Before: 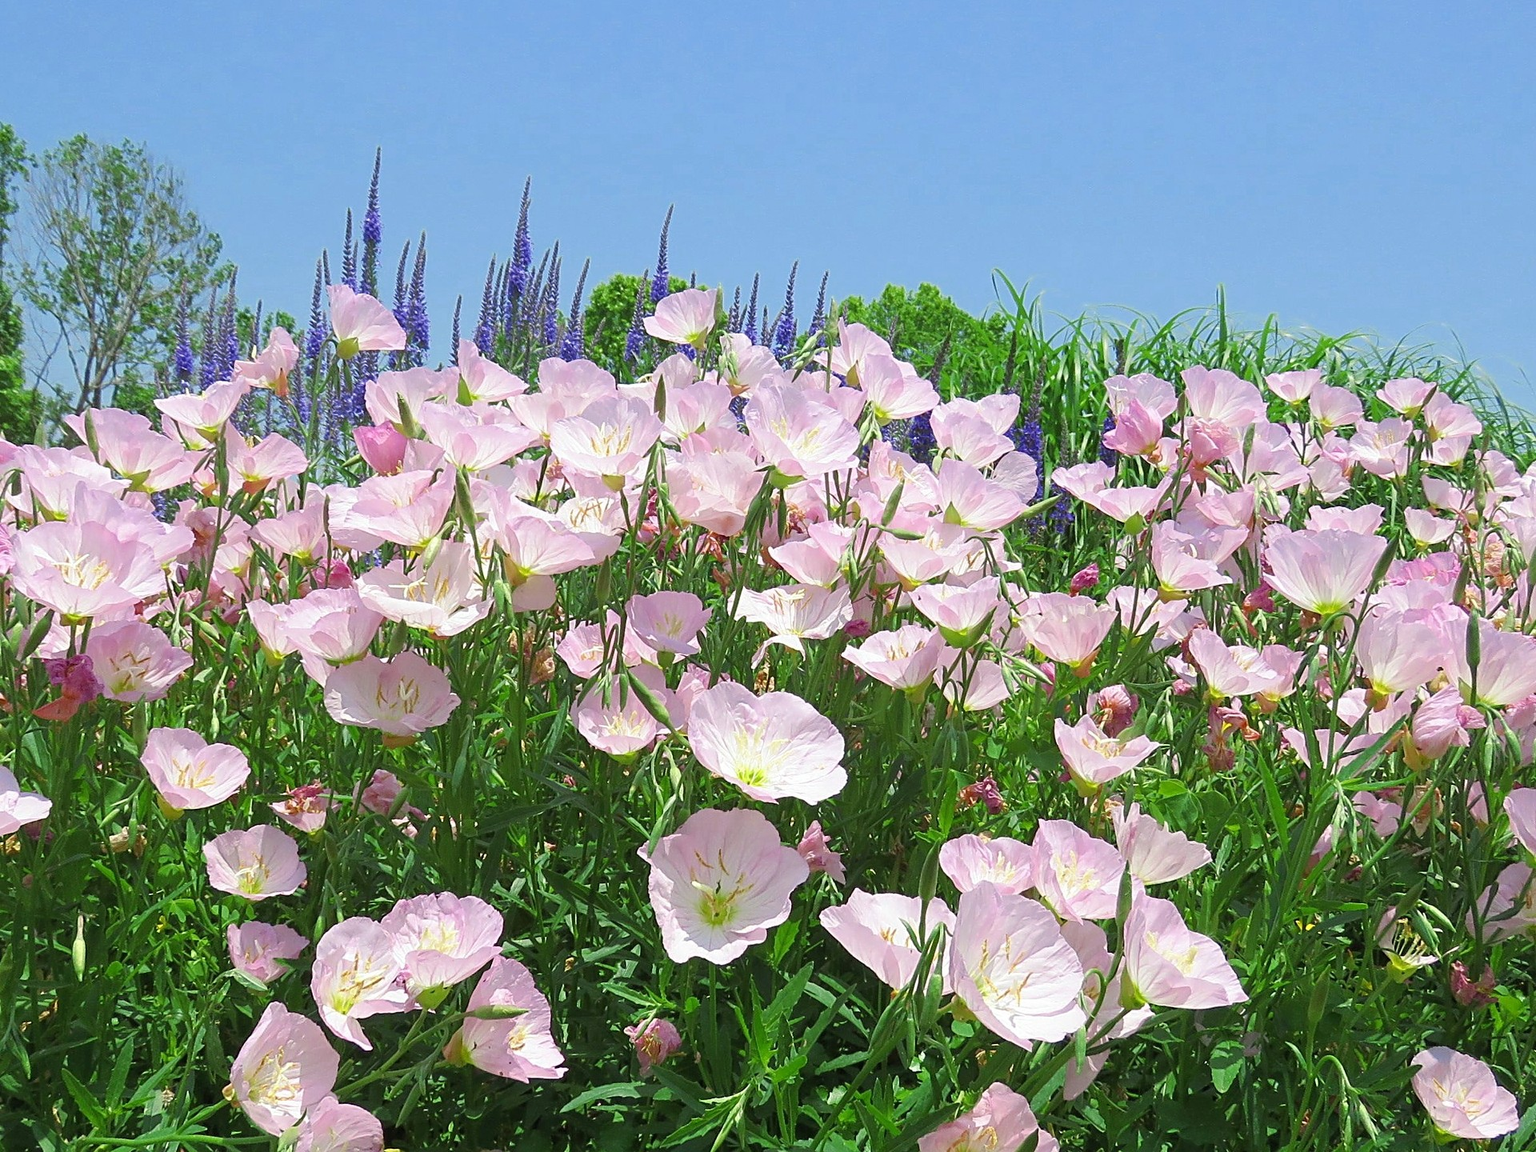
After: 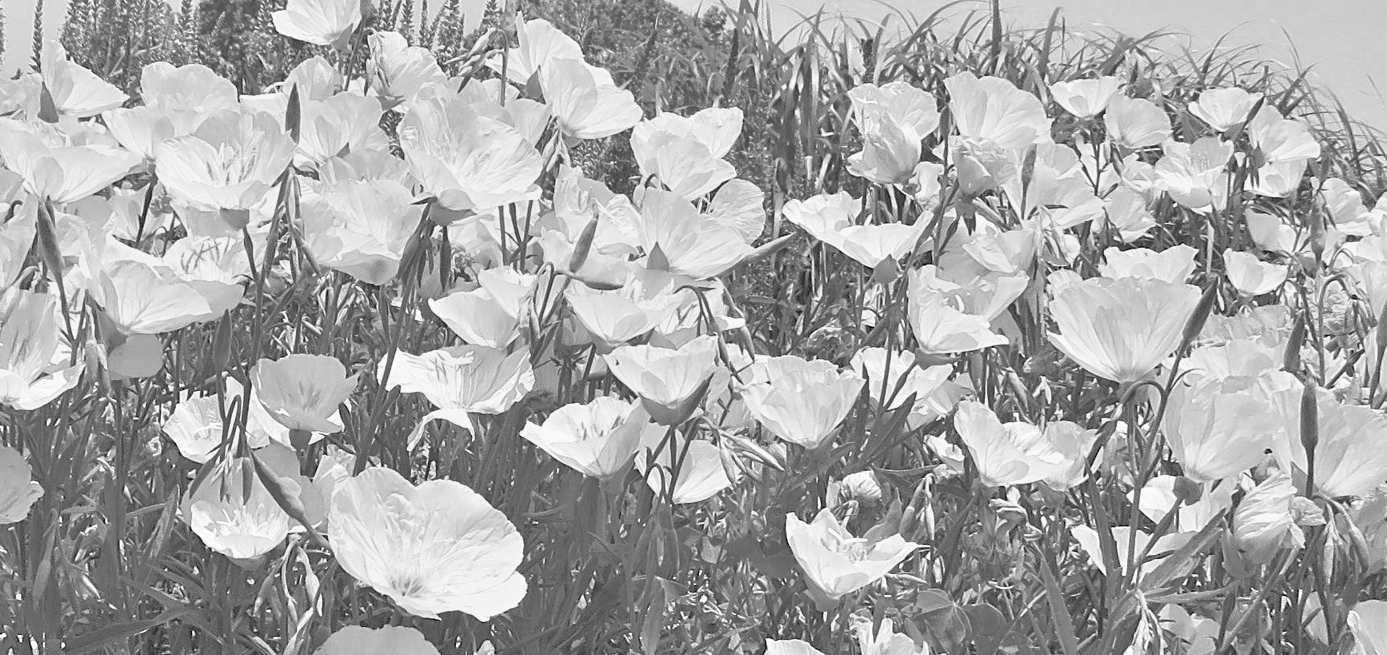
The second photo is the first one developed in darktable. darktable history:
crop and rotate: left 27.731%, top 26.799%, bottom 27.68%
color calibration: output gray [0.18, 0.41, 0.41, 0], illuminant custom, x 0.364, y 0.385, temperature 4527.52 K
filmic rgb: black relative exposure -16 EV, white relative exposure 2.91 EV, hardness 9.97
tone equalizer: -8 EV 1.98 EV, -7 EV 1.99 EV, -6 EV 2 EV, -5 EV 2 EV, -4 EV 1.97 EV, -3 EV 1.47 EV, -2 EV 0.982 EV, -1 EV 0.508 EV
